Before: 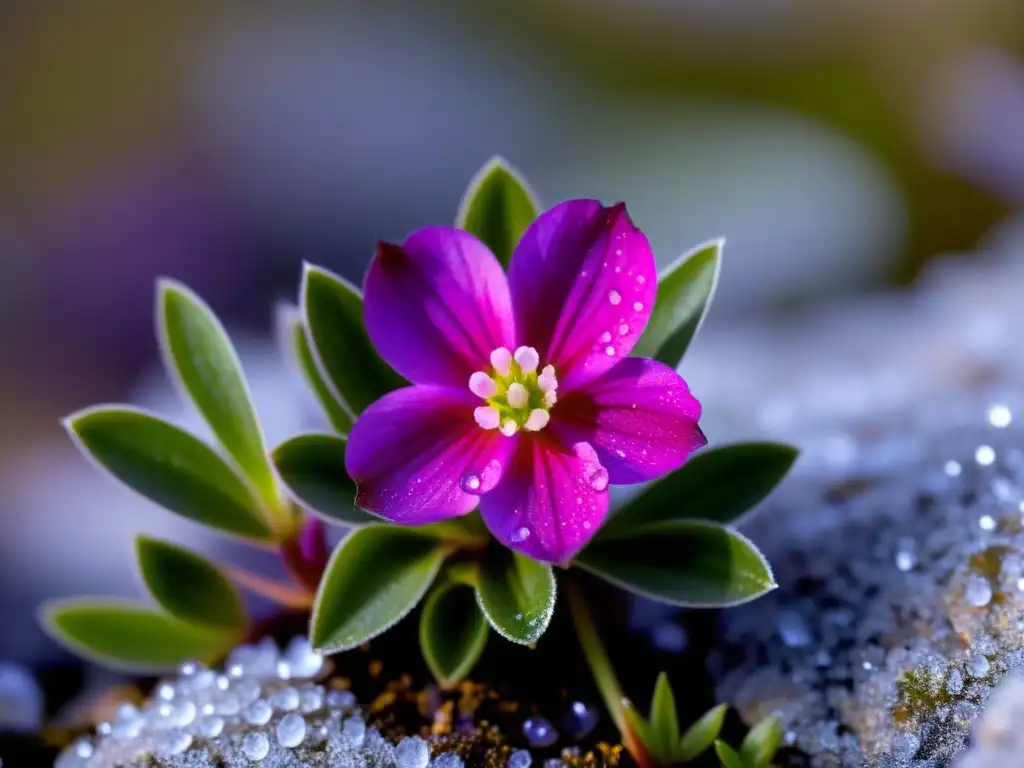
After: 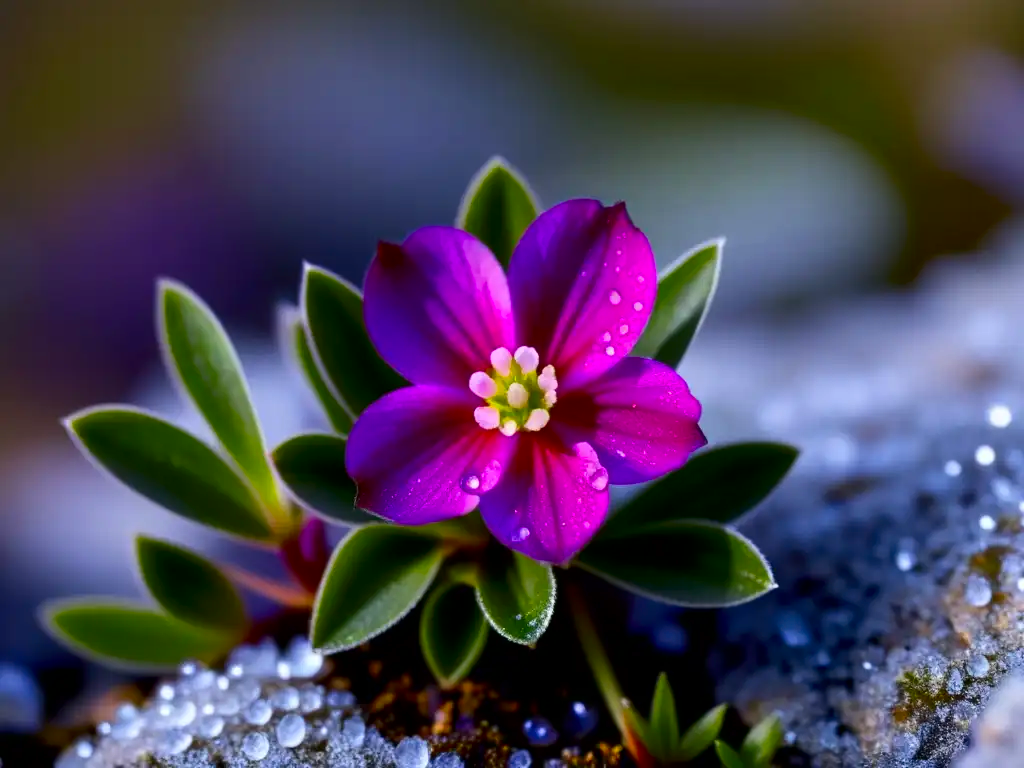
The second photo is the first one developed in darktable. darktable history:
contrast brightness saturation: contrast 0.117, brightness -0.116, saturation 0.2
